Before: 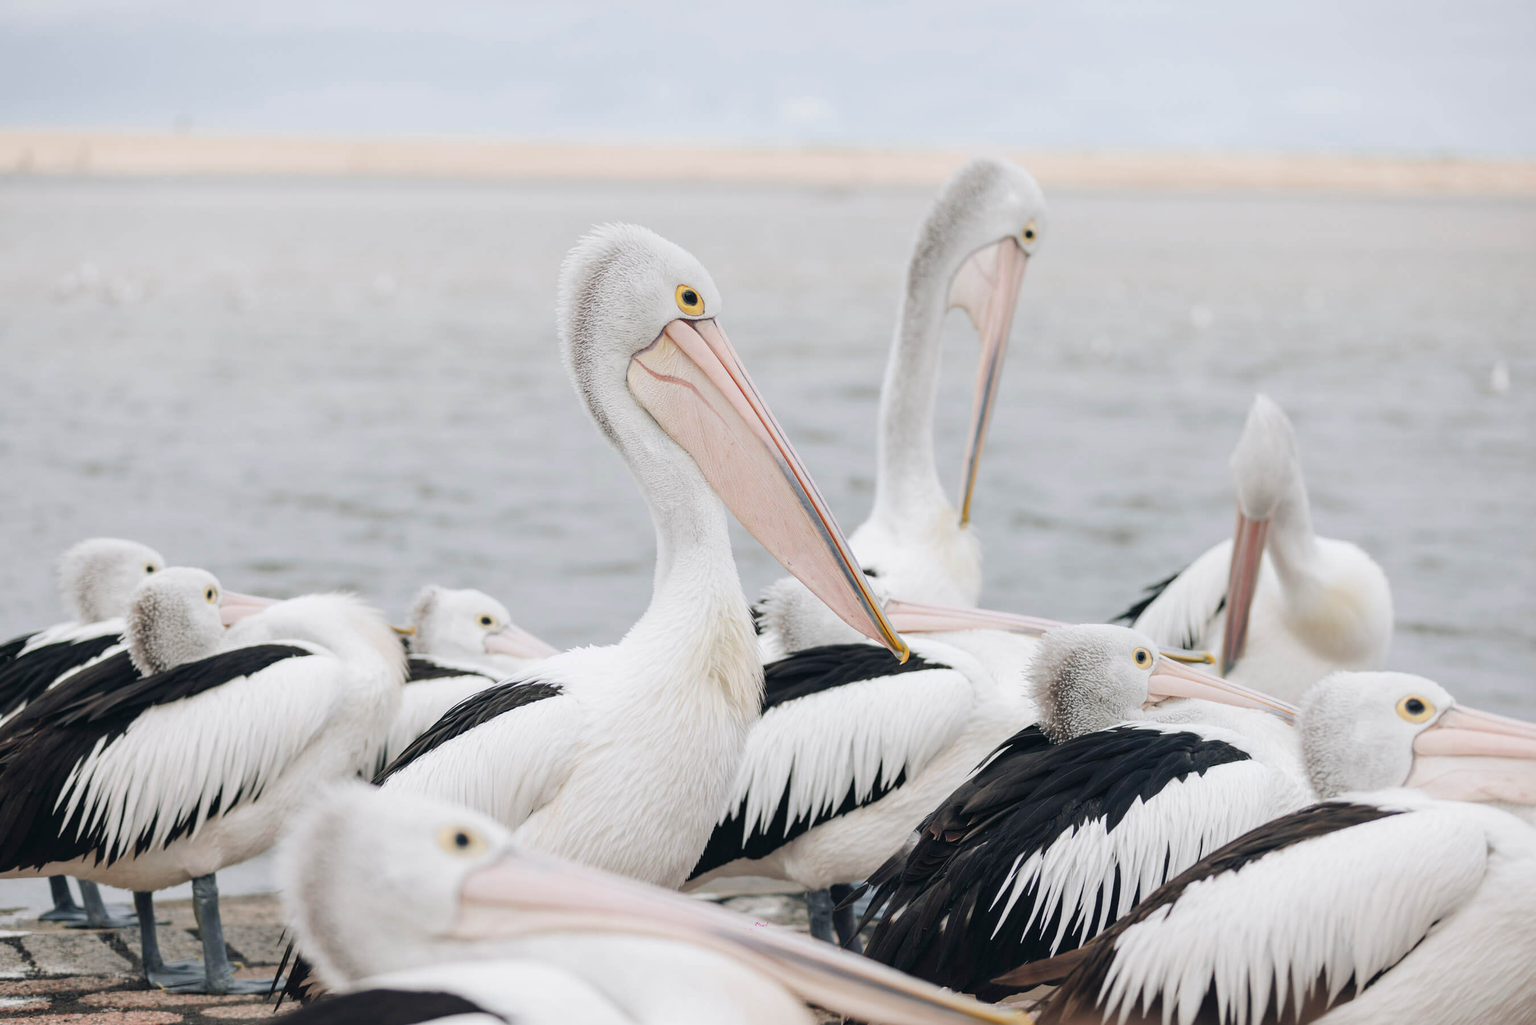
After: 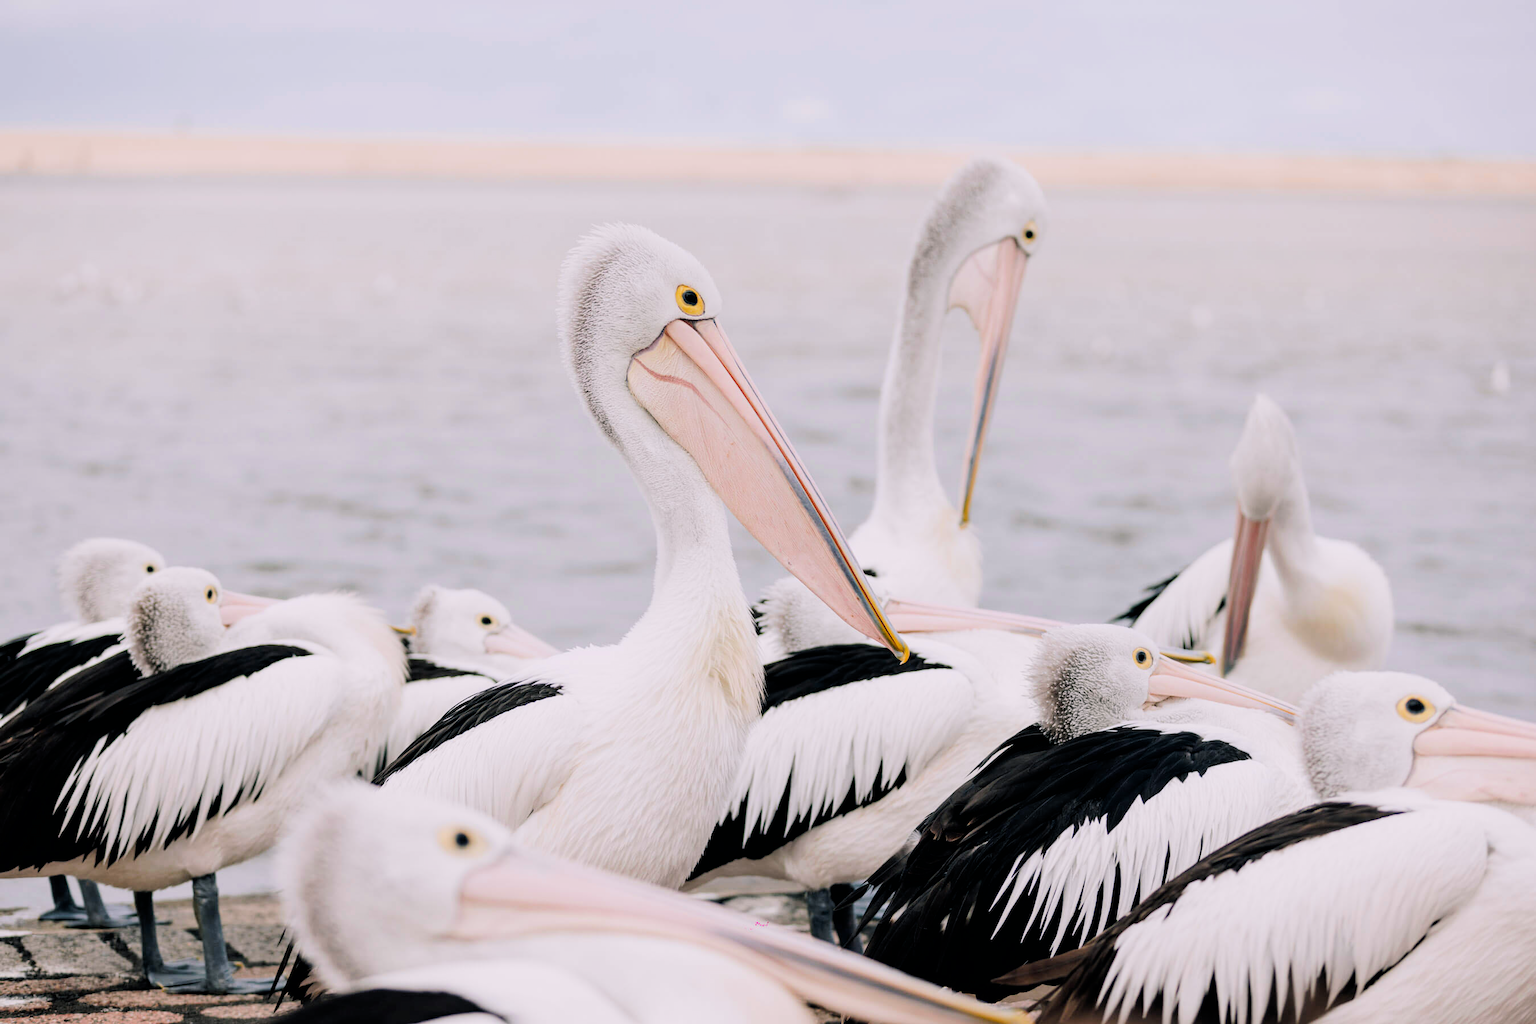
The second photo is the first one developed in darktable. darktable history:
color balance rgb: shadows lift › chroma 2%, shadows lift › hue 217.2°, power › chroma 0.25%, power › hue 60°, highlights gain › chroma 1.5%, highlights gain › hue 309.6°, global offset › luminance -0.5%, perceptual saturation grading › global saturation 15%, global vibrance 20%
filmic rgb: black relative exposure -16 EV, white relative exposure 6.29 EV, hardness 5.1, contrast 1.35
